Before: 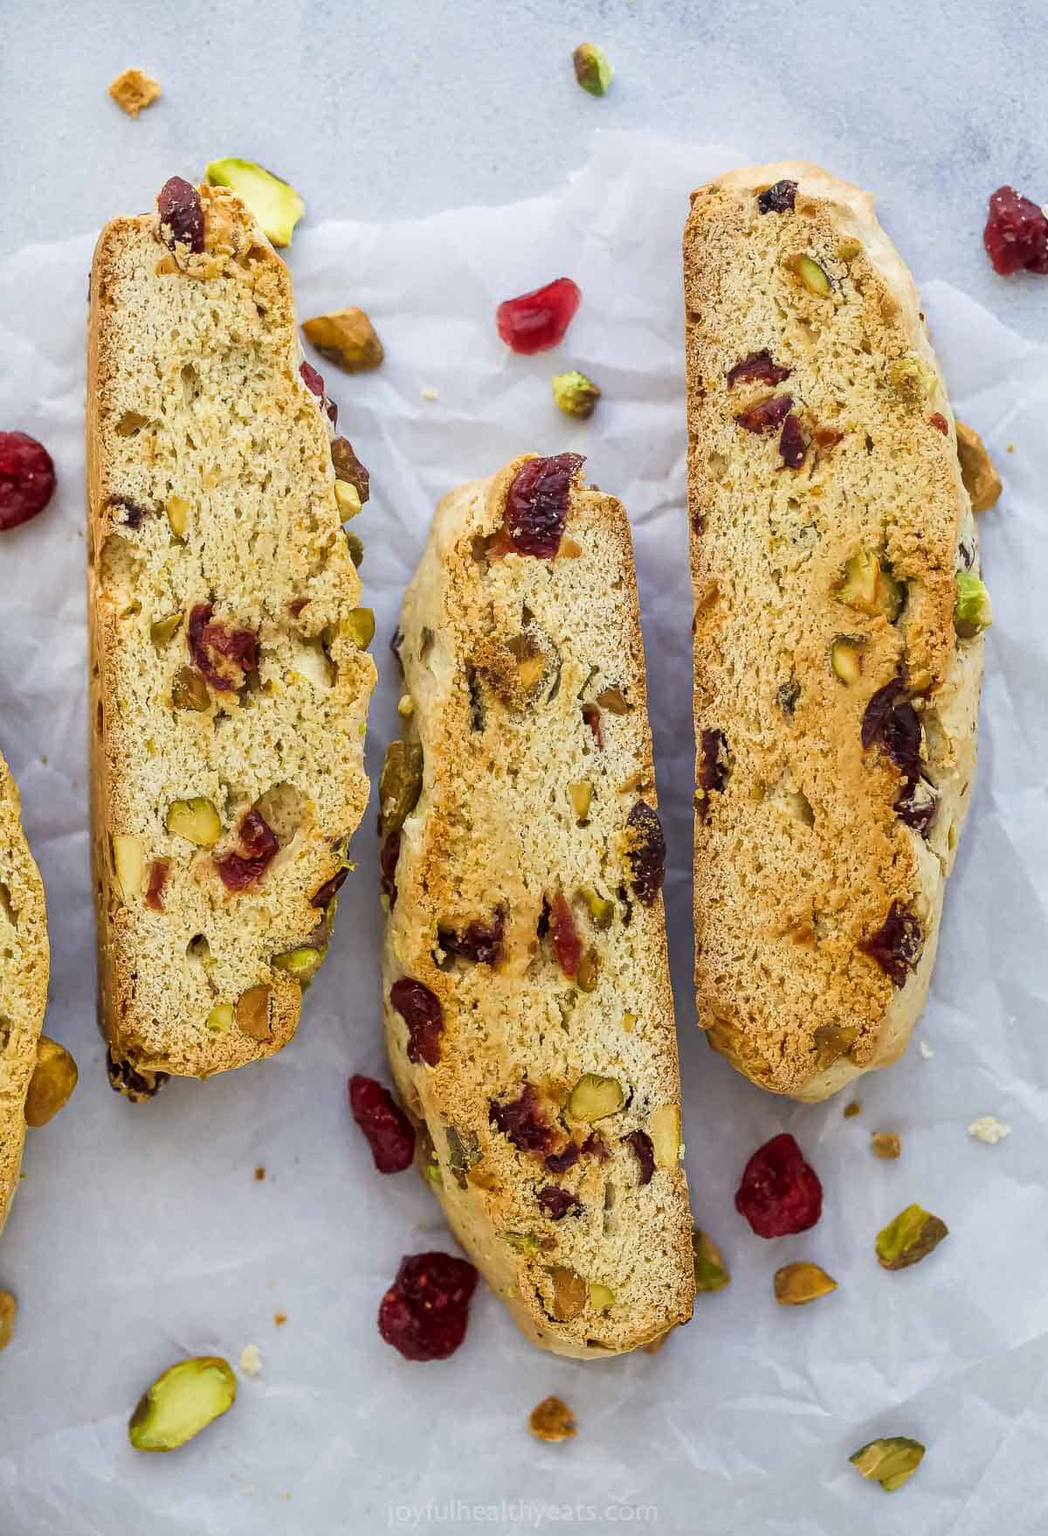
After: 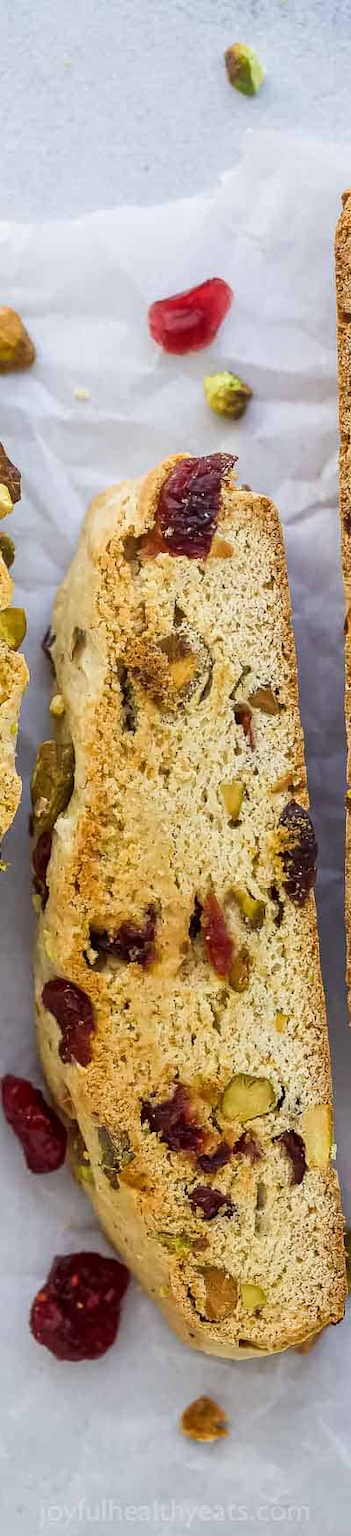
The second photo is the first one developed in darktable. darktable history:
crop: left 33.288%, right 33.168%
tone equalizer: on, module defaults
